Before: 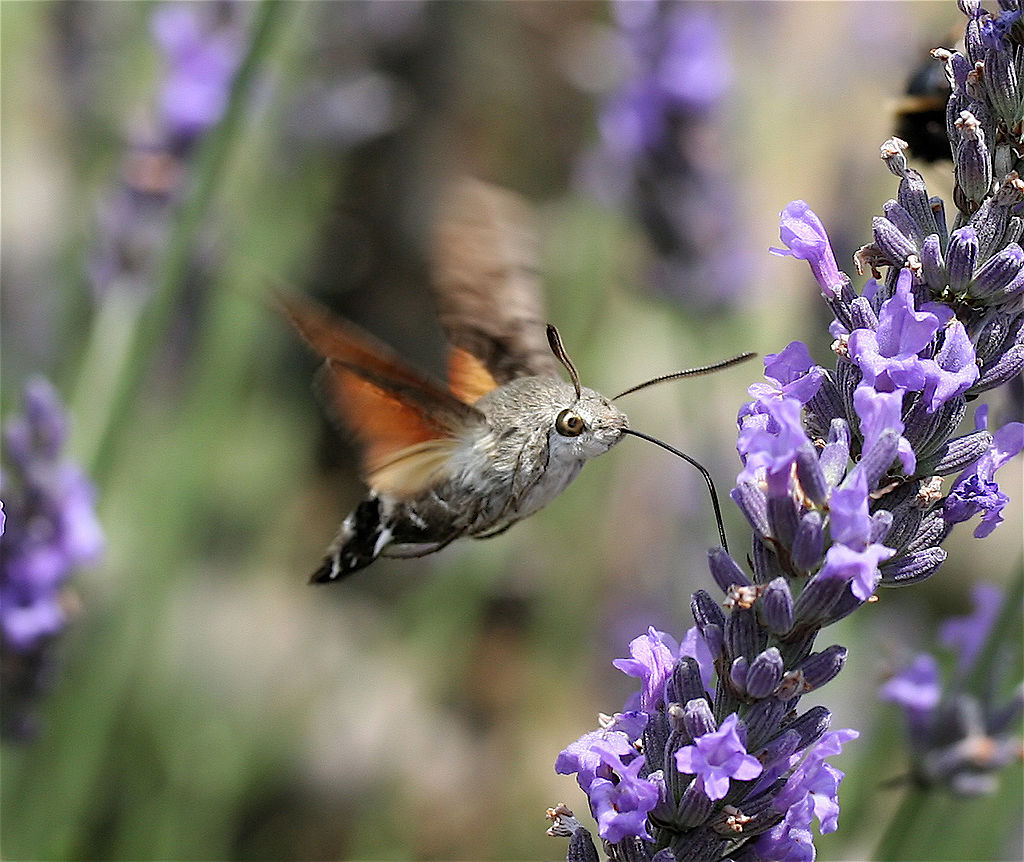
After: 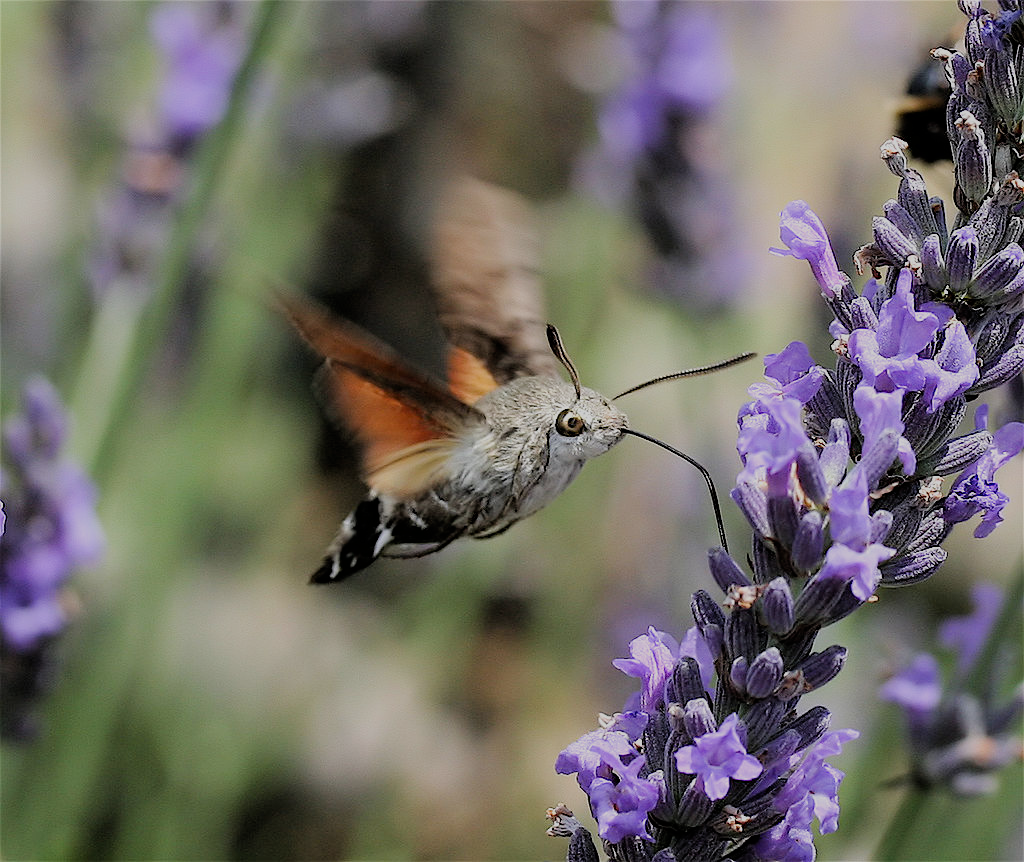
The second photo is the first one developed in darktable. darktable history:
filmic rgb: black relative exposure -6.82 EV, white relative exposure 5.89 EV, hardness 2.71
tone equalizer: on, module defaults
